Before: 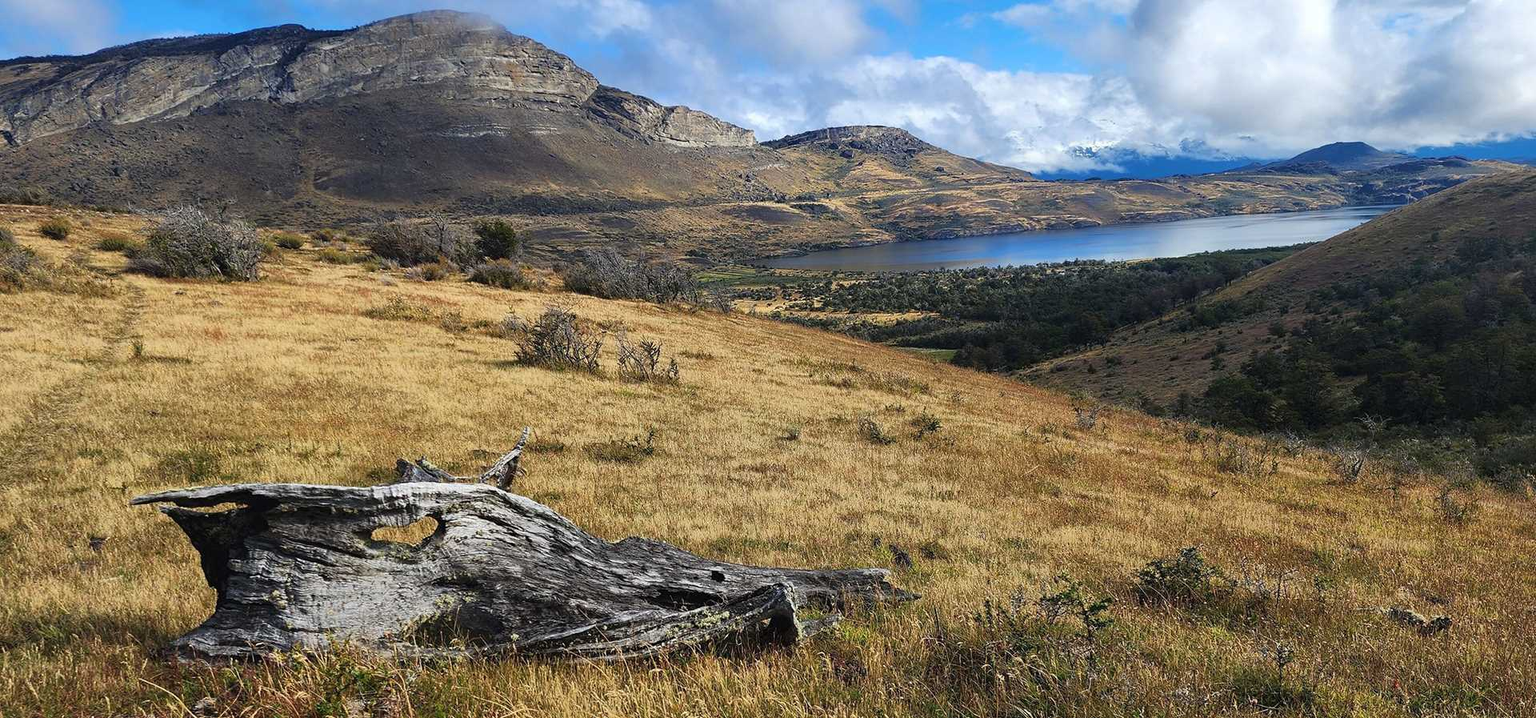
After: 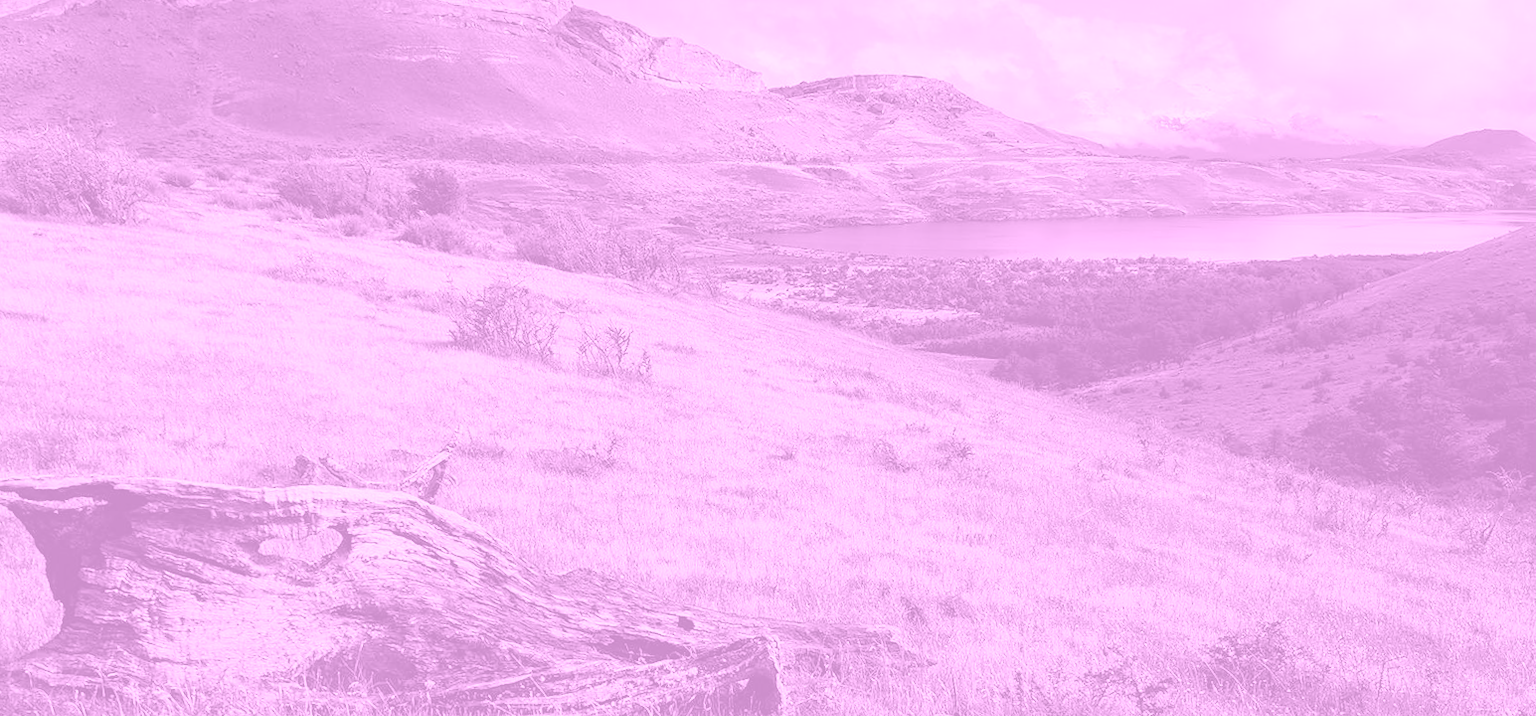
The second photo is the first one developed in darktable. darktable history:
shadows and highlights: radius 334.93, shadows 63.48, highlights 6.06, compress 87.7%, highlights color adjustment 39.73%, soften with gaussian
crop and rotate: angle -3.27°, left 5.211%, top 5.211%, right 4.607%, bottom 4.607%
exposure: black level correction 0.007, exposure 0.093 EV, compensate highlight preservation false
colorize: hue 331.2°, saturation 75%, source mix 30.28%, lightness 70.52%, version 1
